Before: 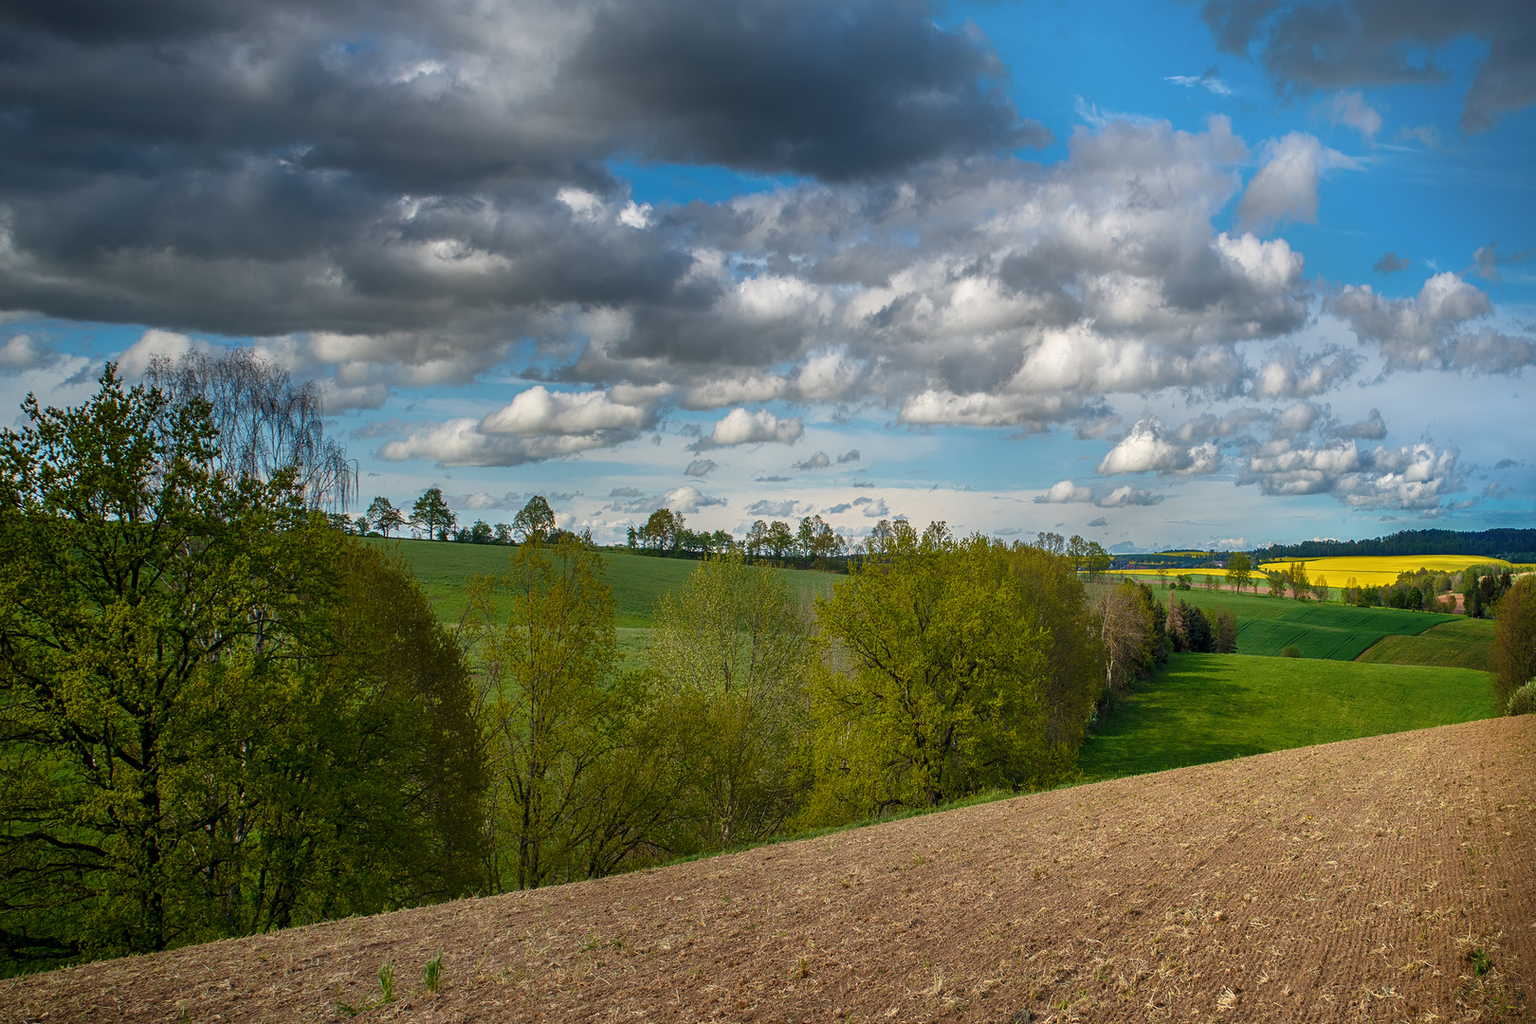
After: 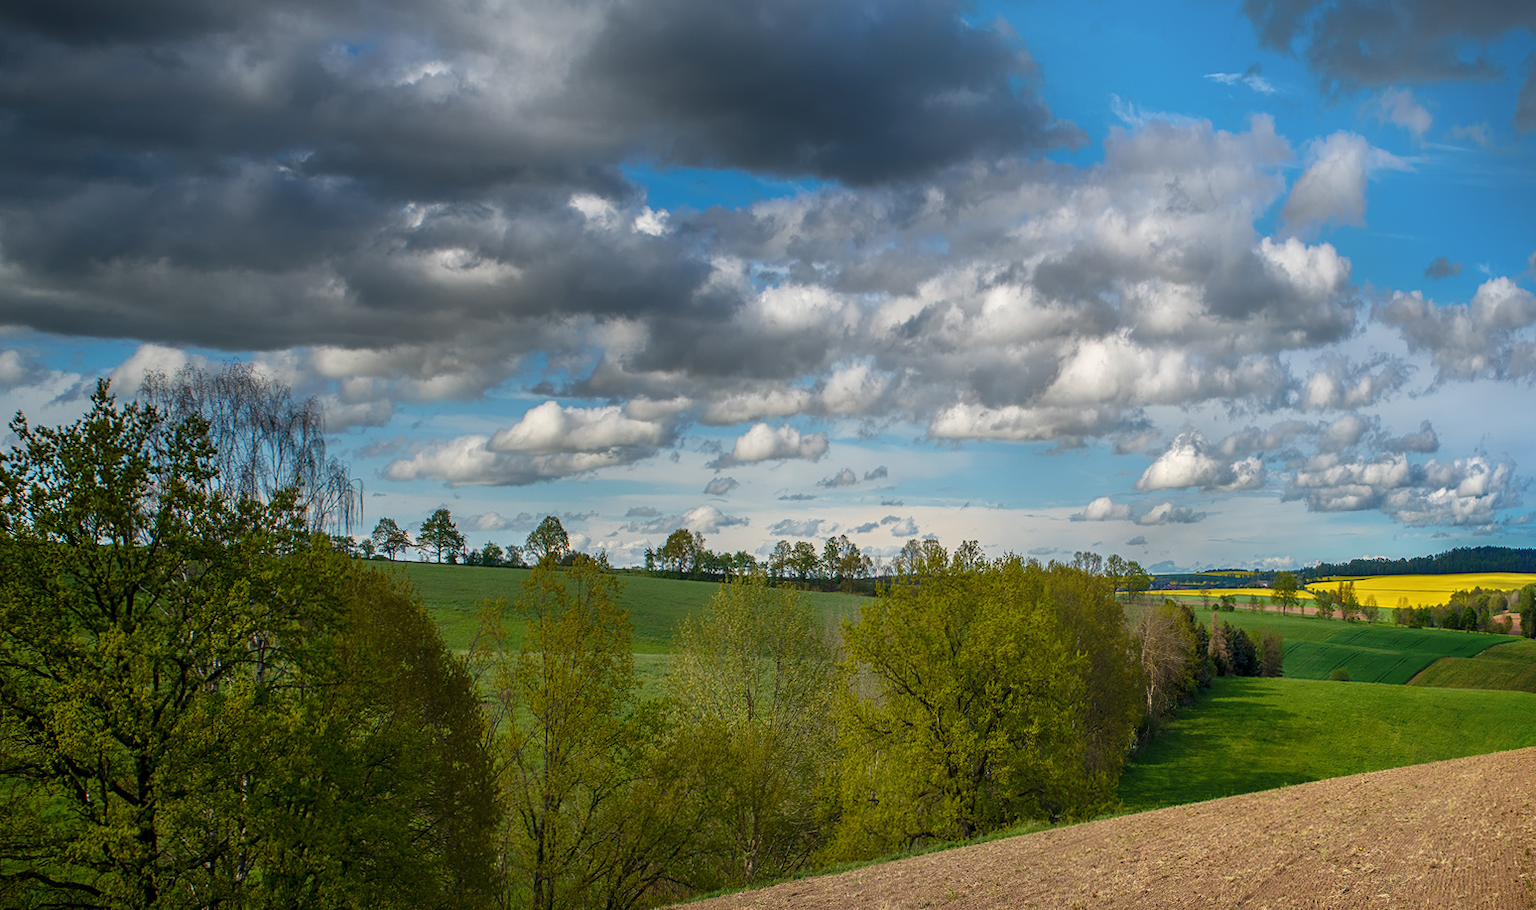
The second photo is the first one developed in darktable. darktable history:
crop and rotate: angle 0.297°, left 0.402%, right 3.245%, bottom 14.318%
